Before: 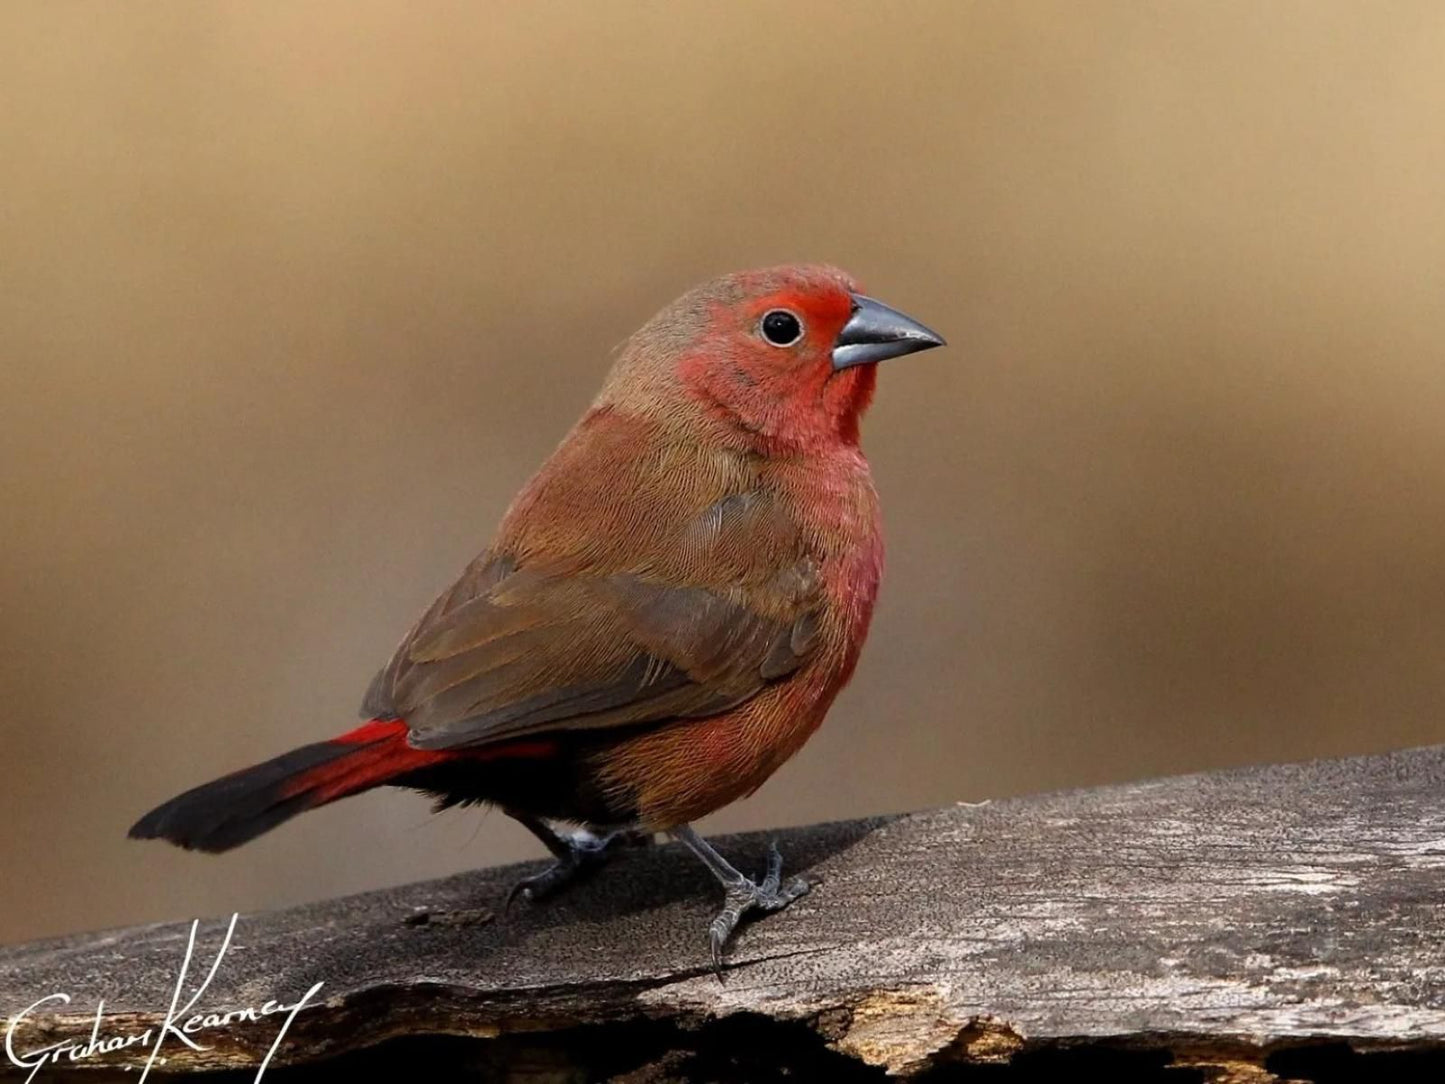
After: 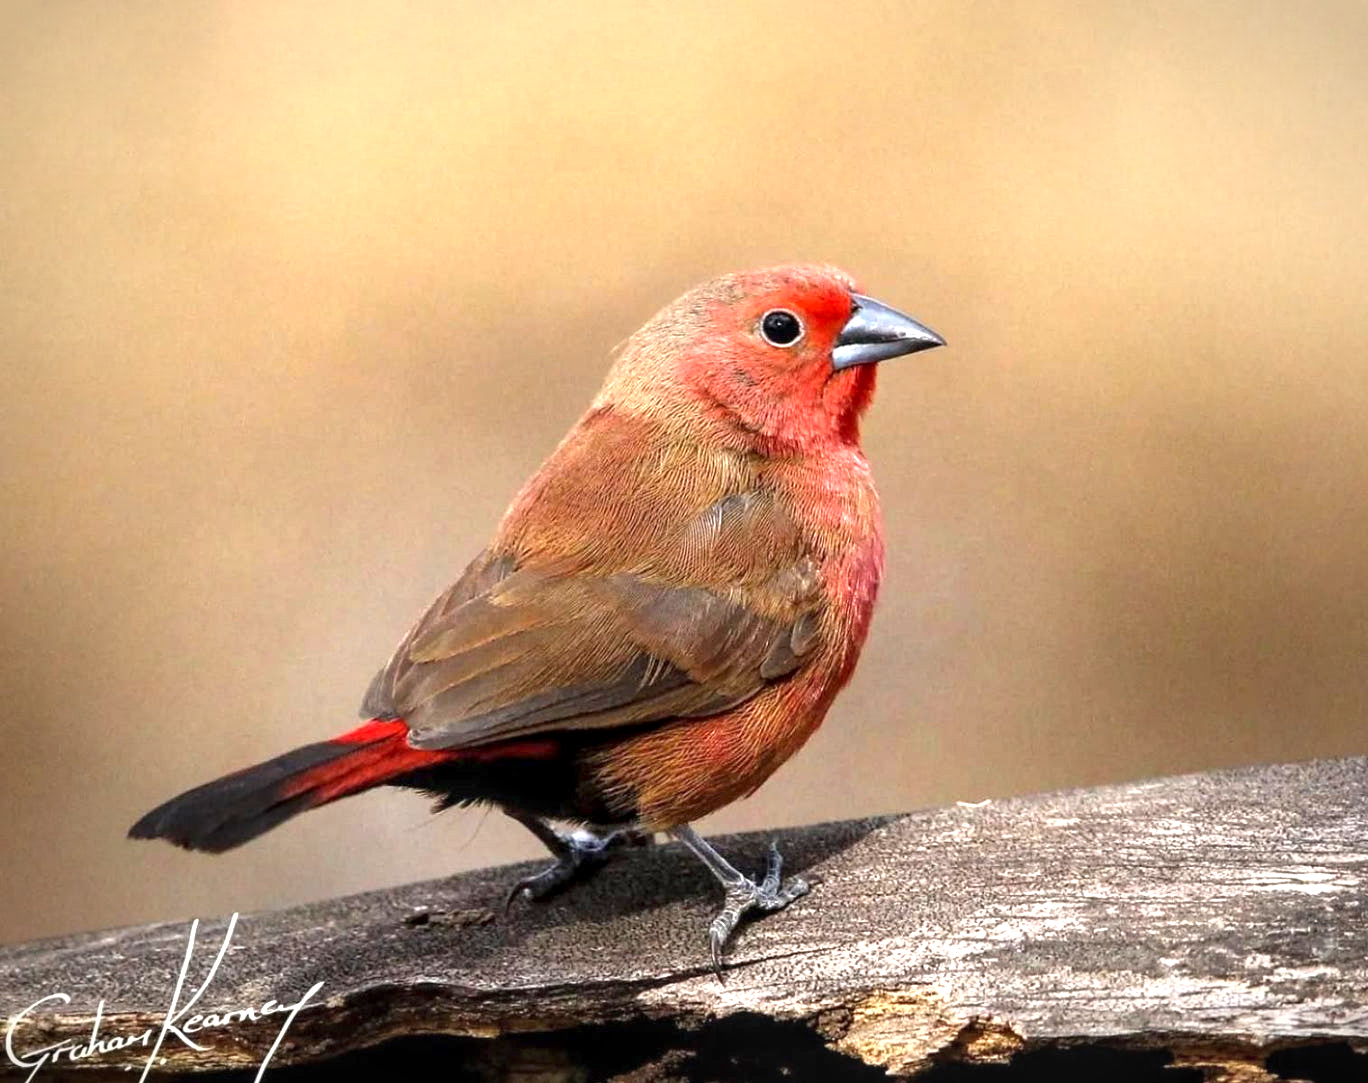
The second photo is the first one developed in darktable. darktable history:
vignetting: fall-off start 67.91%, fall-off radius 68.26%, brightness -0.583, saturation -0.113, automatic ratio true
exposure: exposure 1.514 EV, compensate exposure bias true, compensate highlight preservation false
local contrast: on, module defaults
crop and rotate: left 0%, right 5.321%
